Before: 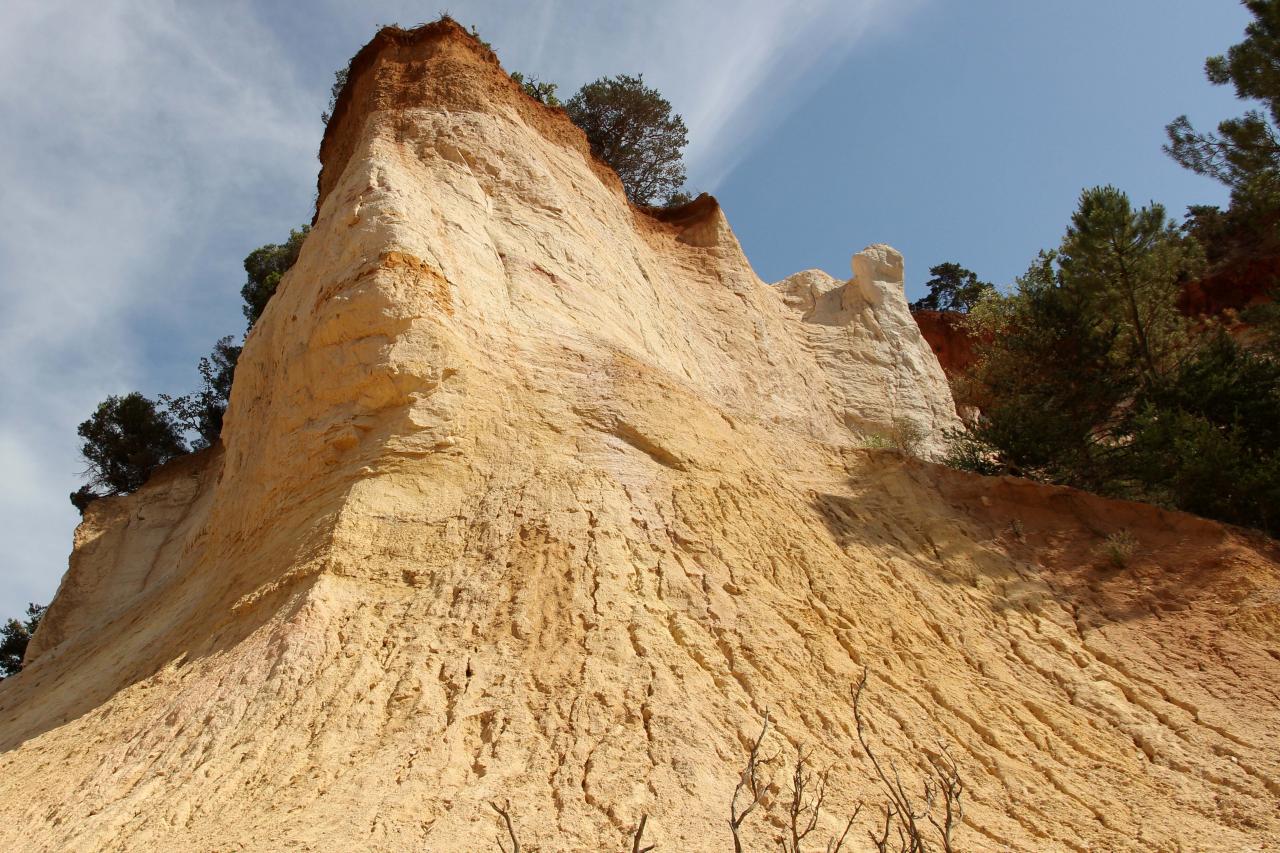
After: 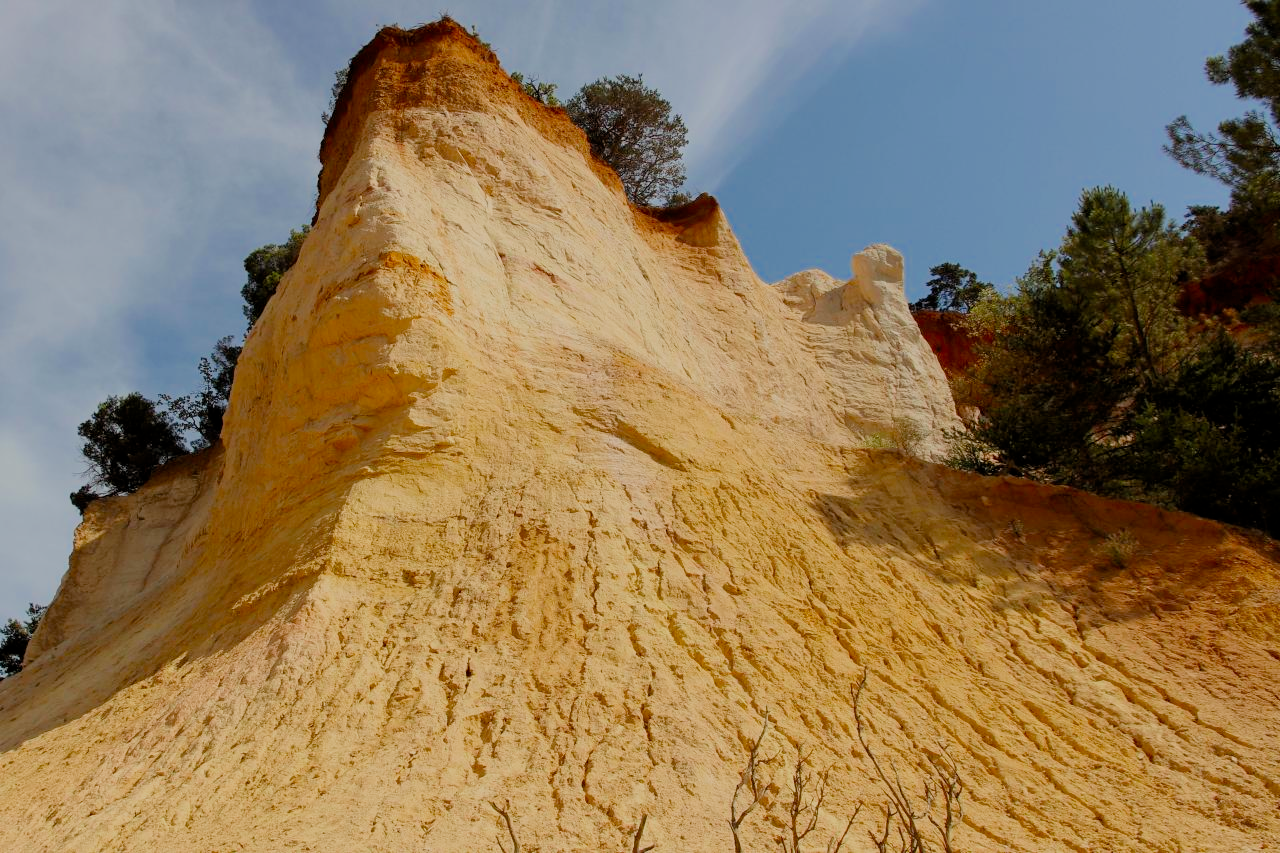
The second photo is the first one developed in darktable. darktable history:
filmic rgb: black relative exposure -8.79 EV, white relative exposure 4.98 EV, threshold 6 EV, target black luminance 0%, hardness 3.77, latitude 66.34%, contrast 0.822, highlights saturation mix 10%, shadows ↔ highlights balance 20%, add noise in highlights 0.1, color science v4 (2020), iterations of high-quality reconstruction 0, type of noise poissonian, enable highlight reconstruction true
white balance: red 1, blue 1
